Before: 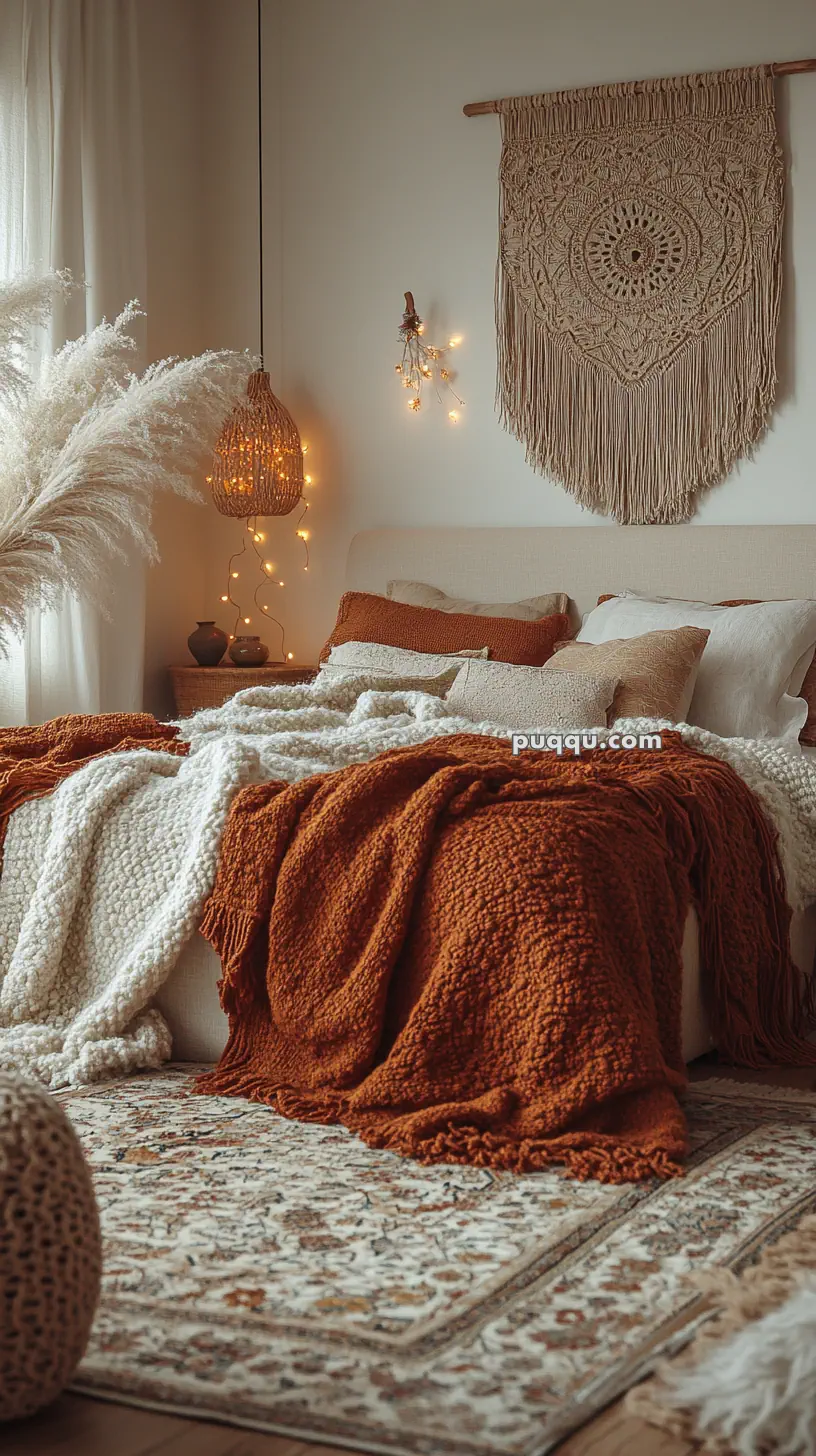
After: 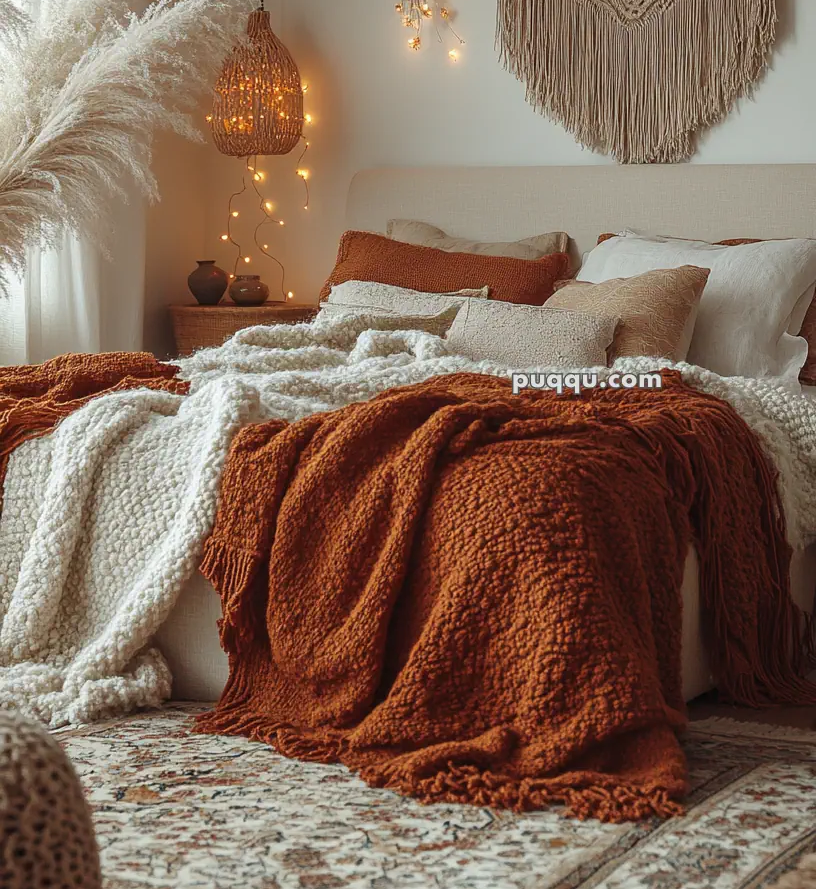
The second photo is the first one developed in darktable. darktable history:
crop and rotate: top 24.858%, bottom 14.031%
